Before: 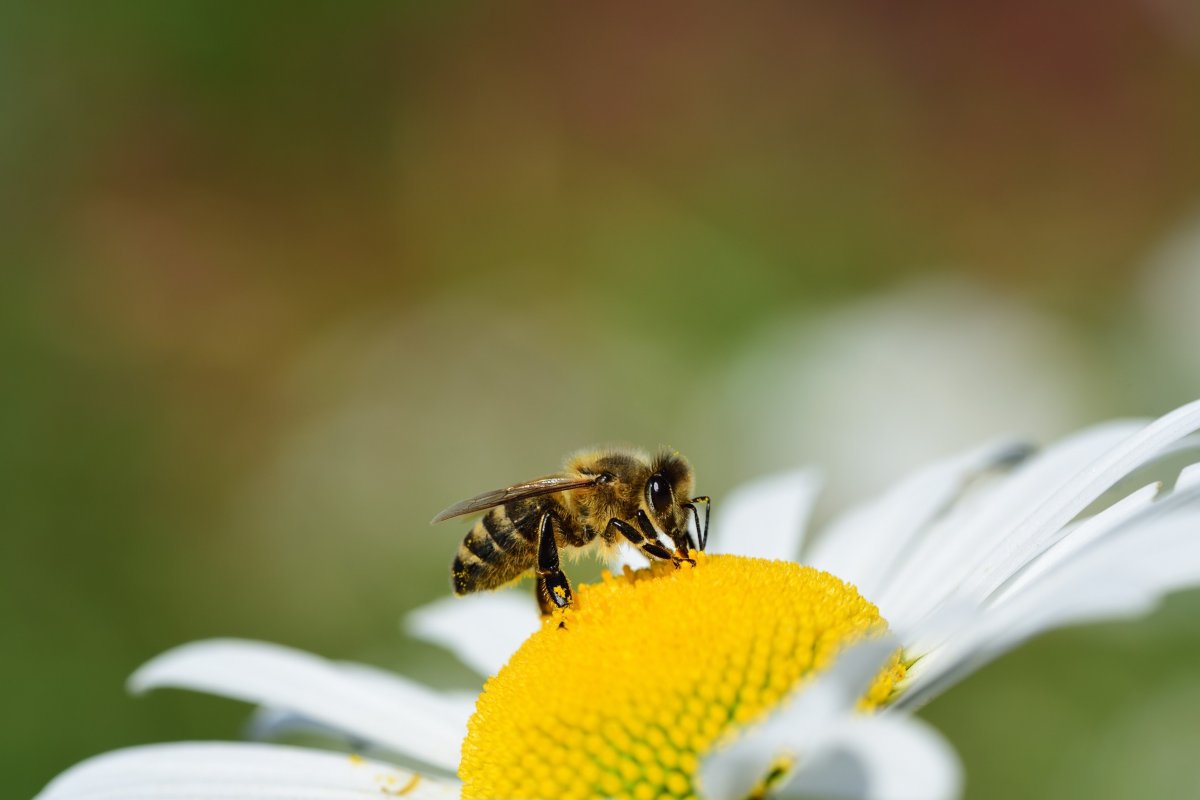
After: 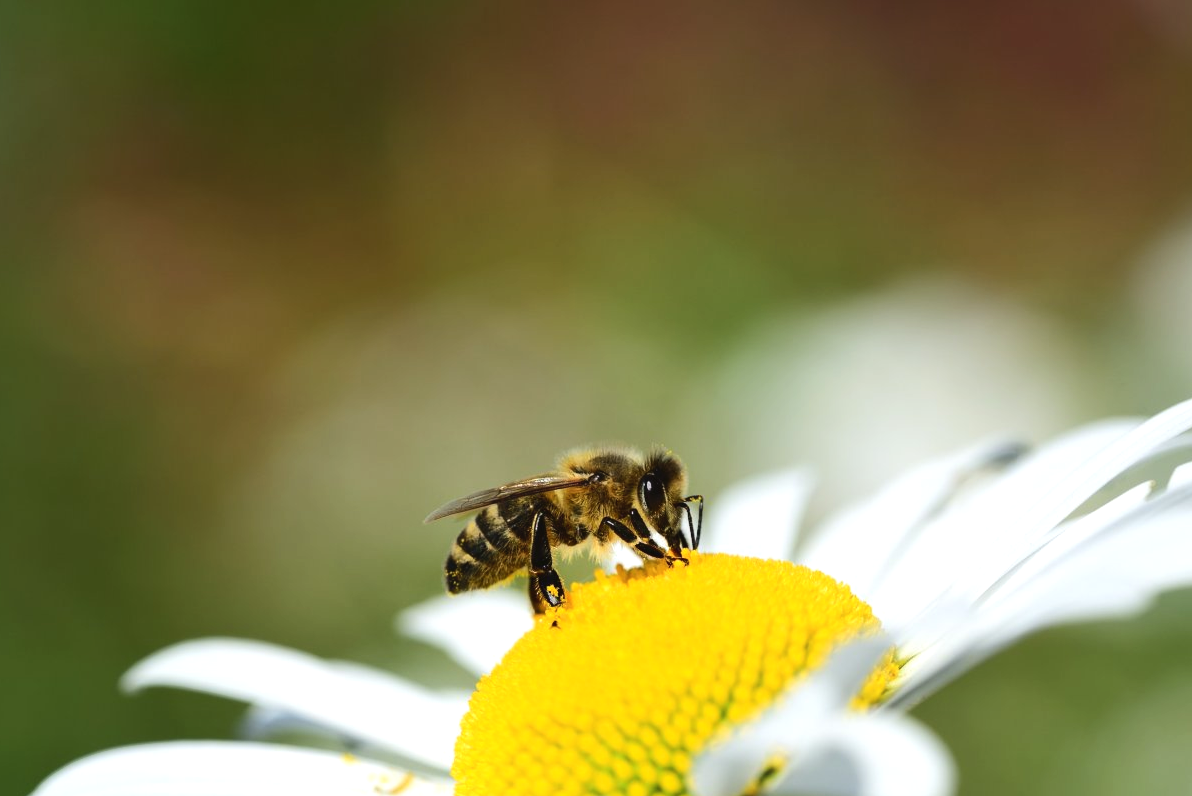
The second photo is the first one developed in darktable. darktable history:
crop and rotate: left 0.614%, top 0.179%, bottom 0.309%
tone equalizer: -8 EV -0.417 EV, -7 EV -0.389 EV, -6 EV -0.333 EV, -5 EV -0.222 EV, -3 EV 0.222 EV, -2 EV 0.333 EV, -1 EV 0.389 EV, +0 EV 0.417 EV, edges refinement/feathering 500, mask exposure compensation -1.57 EV, preserve details no
contrast equalizer: octaves 7, y [[0.6 ×6], [0.55 ×6], [0 ×6], [0 ×6], [0 ×6]], mix -0.3
contrast brightness saturation: contrast 0.07
